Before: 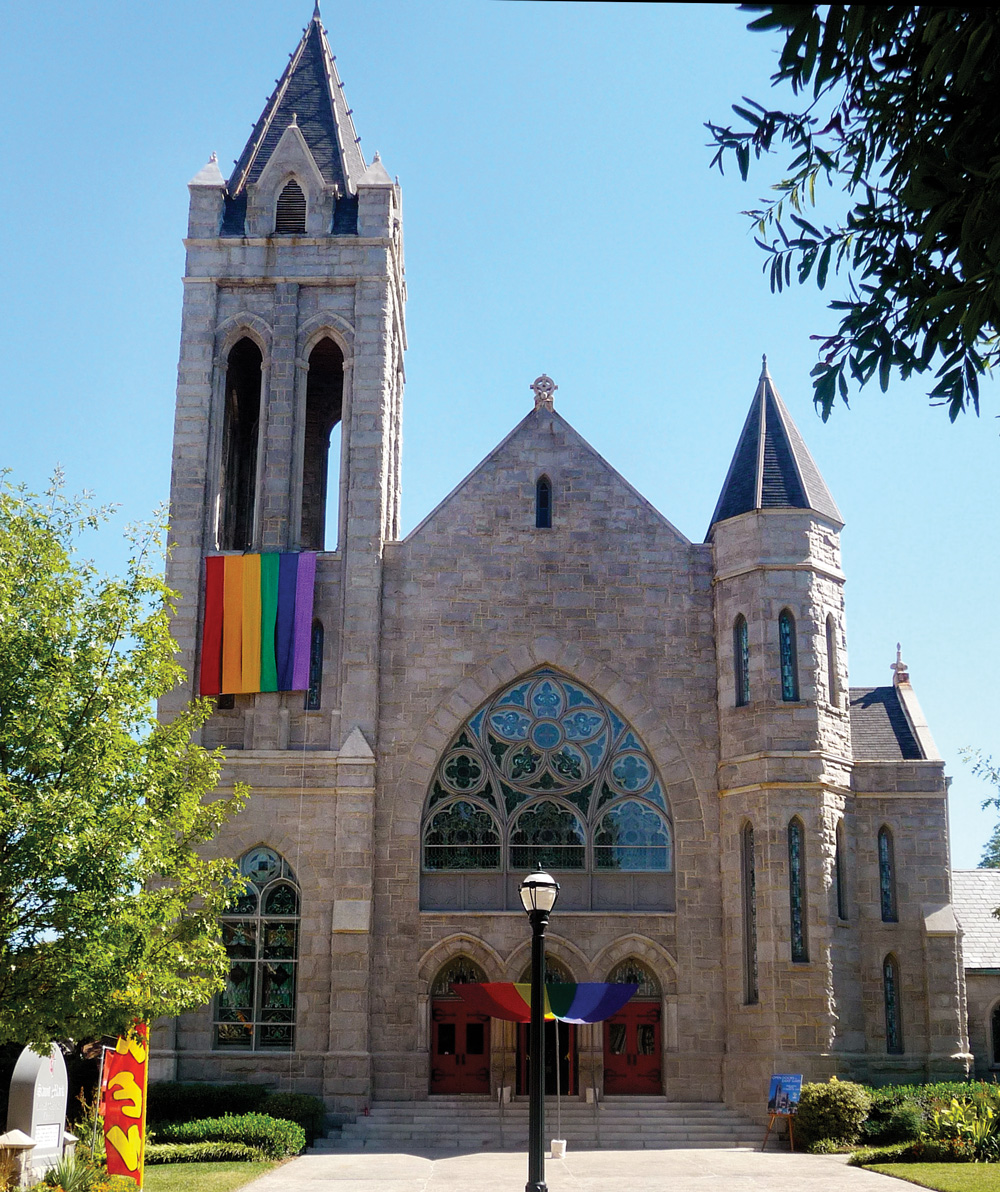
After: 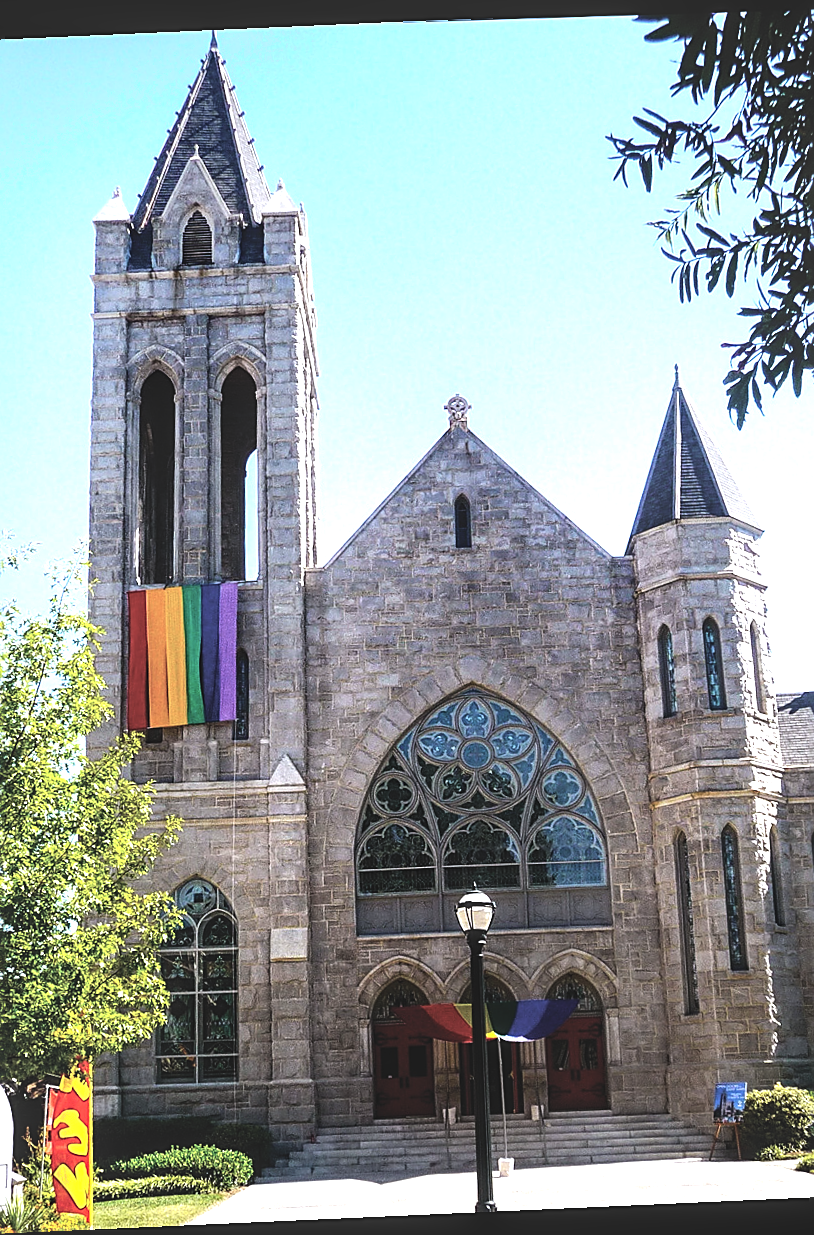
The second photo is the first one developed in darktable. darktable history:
white balance: red 0.976, blue 1.04
crop: left 9.88%, right 12.664%
shadows and highlights: shadows -30, highlights 30
sharpen: on, module defaults
exposure: black level correction -0.028, compensate highlight preservation false
local contrast: on, module defaults
rotate and perspective: rotation -2.56°, automatic cropping off
tone equalizer: -8 EV -1.08 EV, -7 EV -1.01 EV, -6 EV -0.867 EV, -5 EV -0.578 EV, -3 EV 0.578 EV, -2 EV 0.867 EV, -1 EV 1.01 EV, +0 EV 1.08 EV, edges refinement/feathering 500, mask exposure compensation -1.57 EV, preserve details no
